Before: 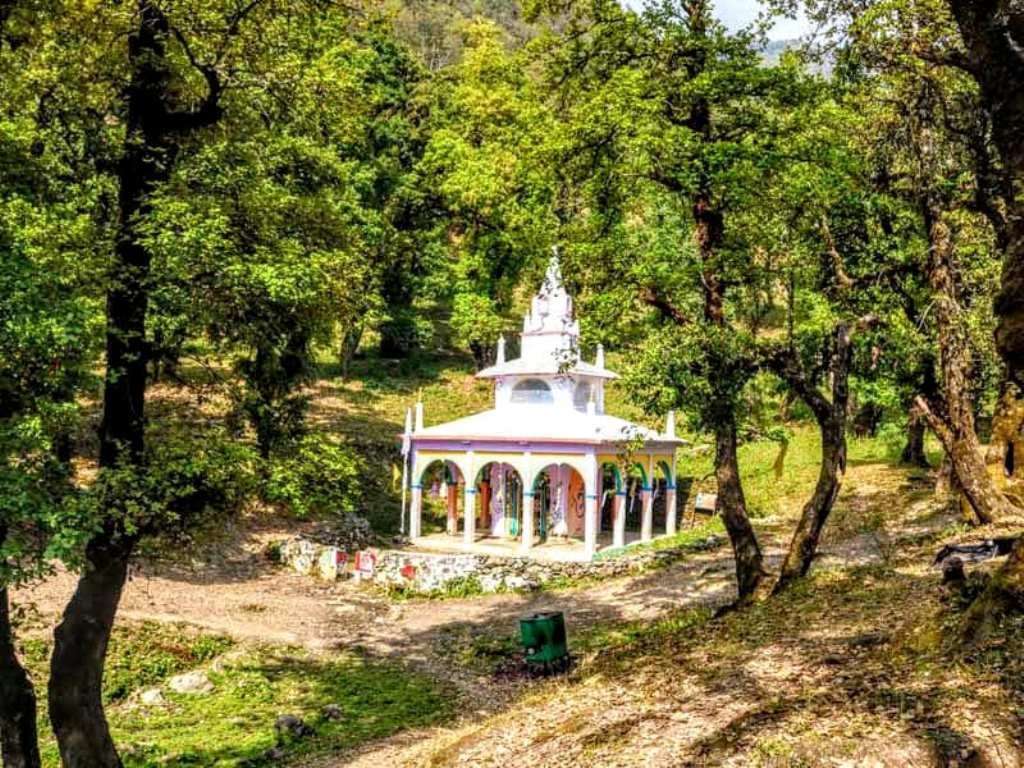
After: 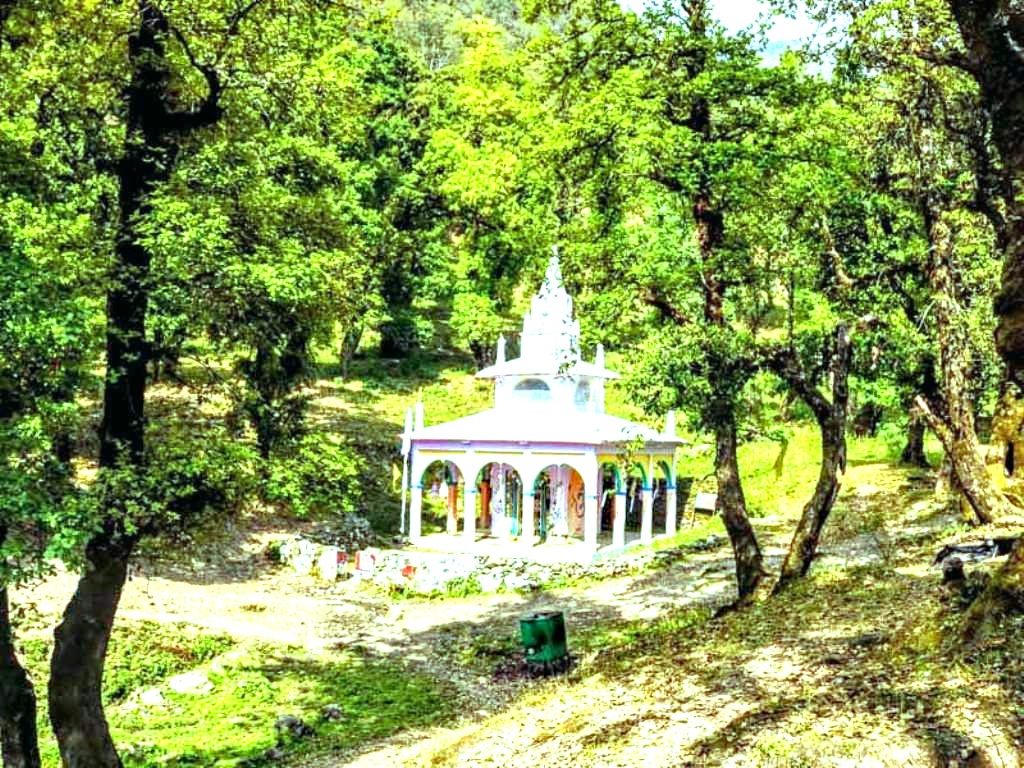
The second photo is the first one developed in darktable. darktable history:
color balance: mode lift, gamma, gain (sRGB), lift [0.997, 0.979, 1.021, 1.011], gamma [1, 1.084, 0.916, 0.998], gain [1, 0.87, 1.13, 1.101], contrast 4.55%, contrast fulcrum 38.24%, output saturation 104.09%
exposure: black level correction 0, exposure 1 EV, compensate exposure bias true, compensate highlight preservation false
haze removal: compatibility mode true, adaptive false
